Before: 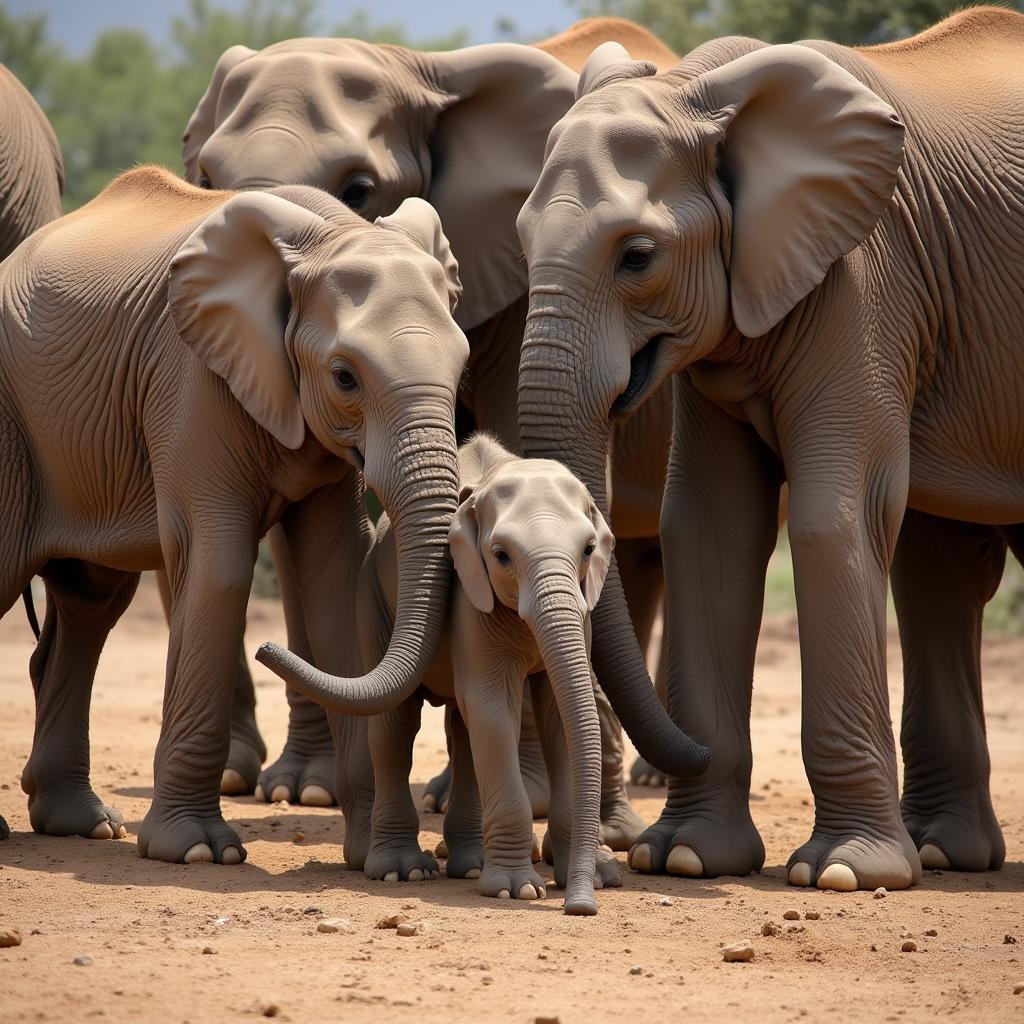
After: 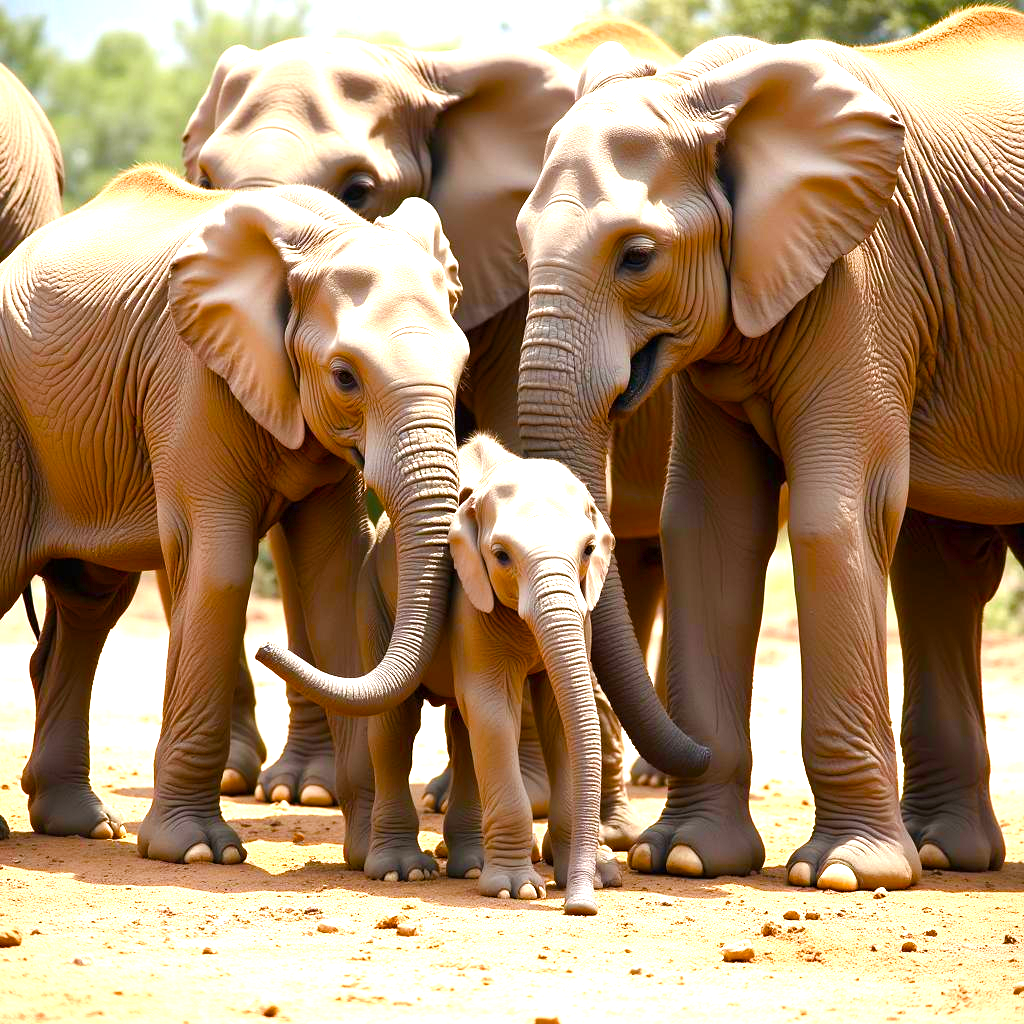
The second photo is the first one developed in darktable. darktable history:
exposure: black level correction 0, exposure 1.2 EV, compensate exposure bias true, compensate highlight preservation false
color balance rgb: shadows lift › hue 86.91°, perceptual saturation grading › global saturation 55.348%, perceptual saturation grading › highlights -50.515%, perceptual saturation grading › mid-tones 39.566%, perceptual saturation grading › shadows 31.088%, perceptual brilliance grading › highlights 11.511%, global vibrance 20%
